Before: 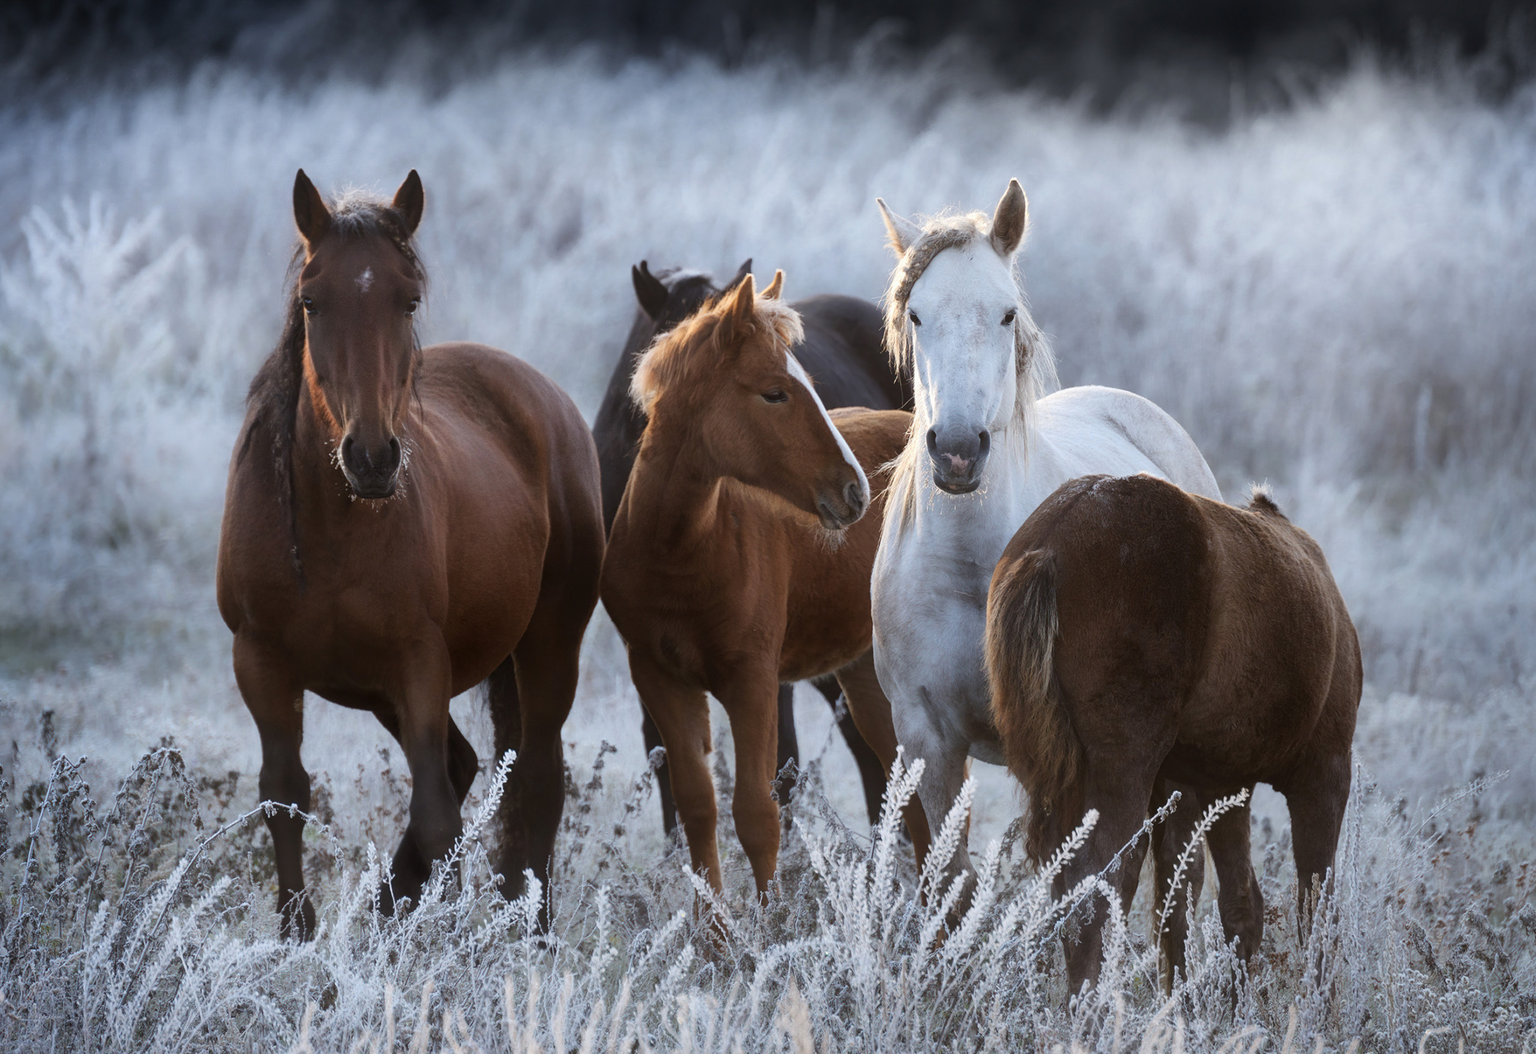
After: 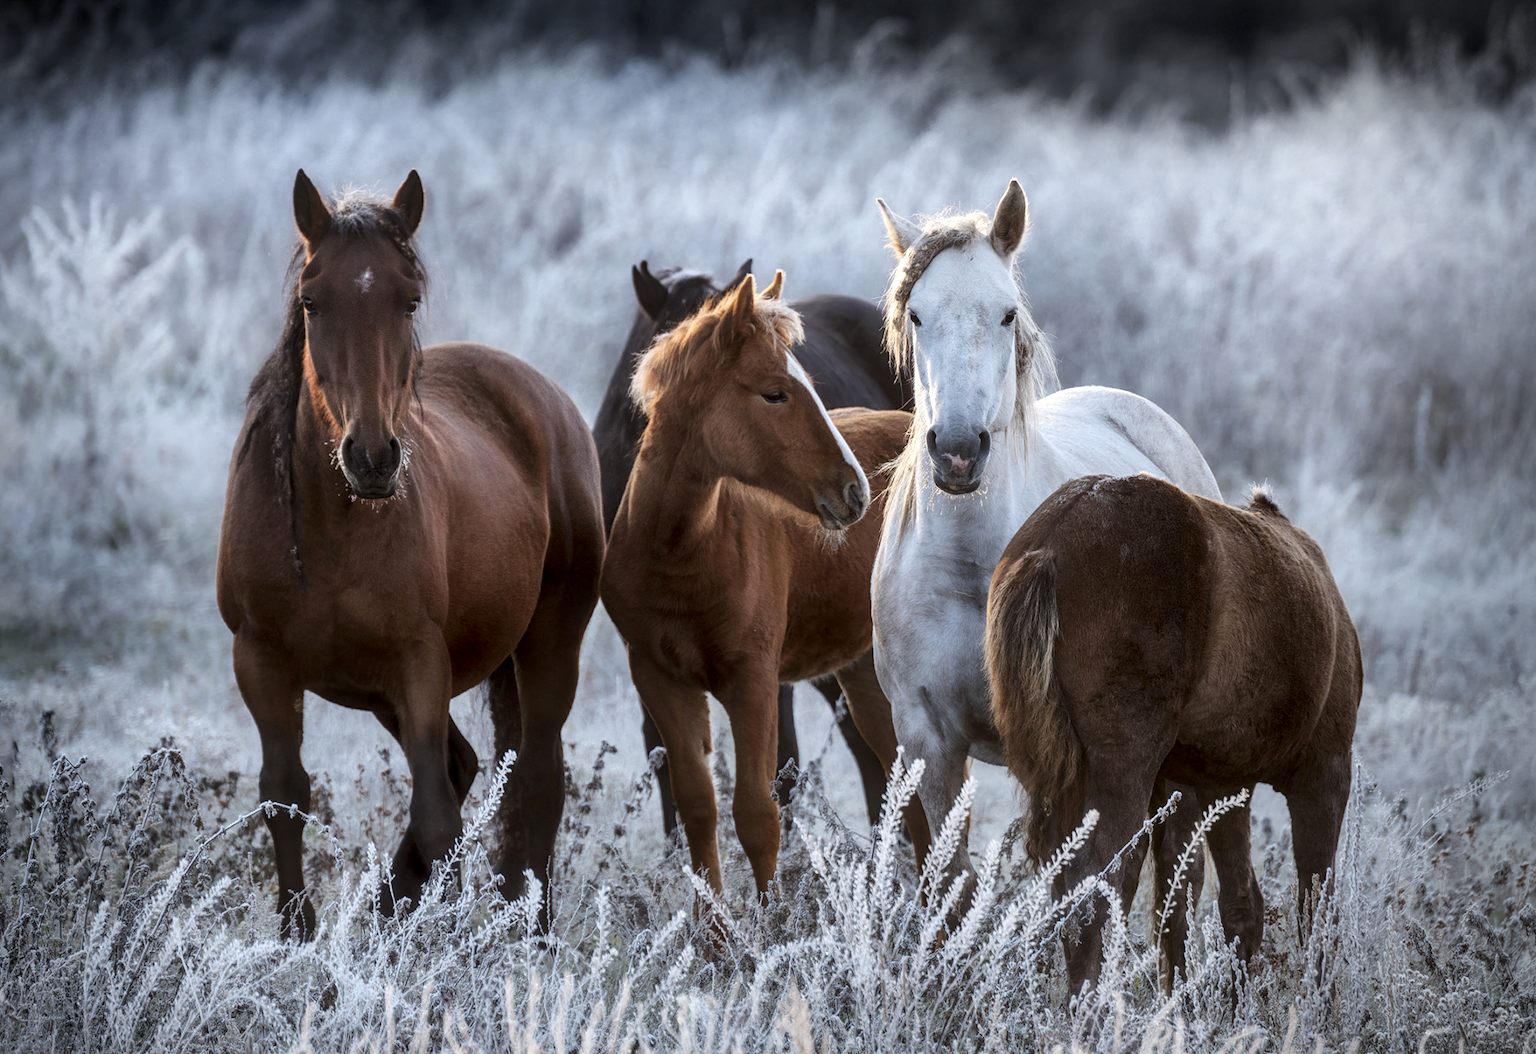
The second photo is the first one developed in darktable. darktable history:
vignetting: fall-off radius 63.6%
shadows and highlights: shadows 37.27, highlights -28.18, soften with gaussian
local contrast: detail 142%
